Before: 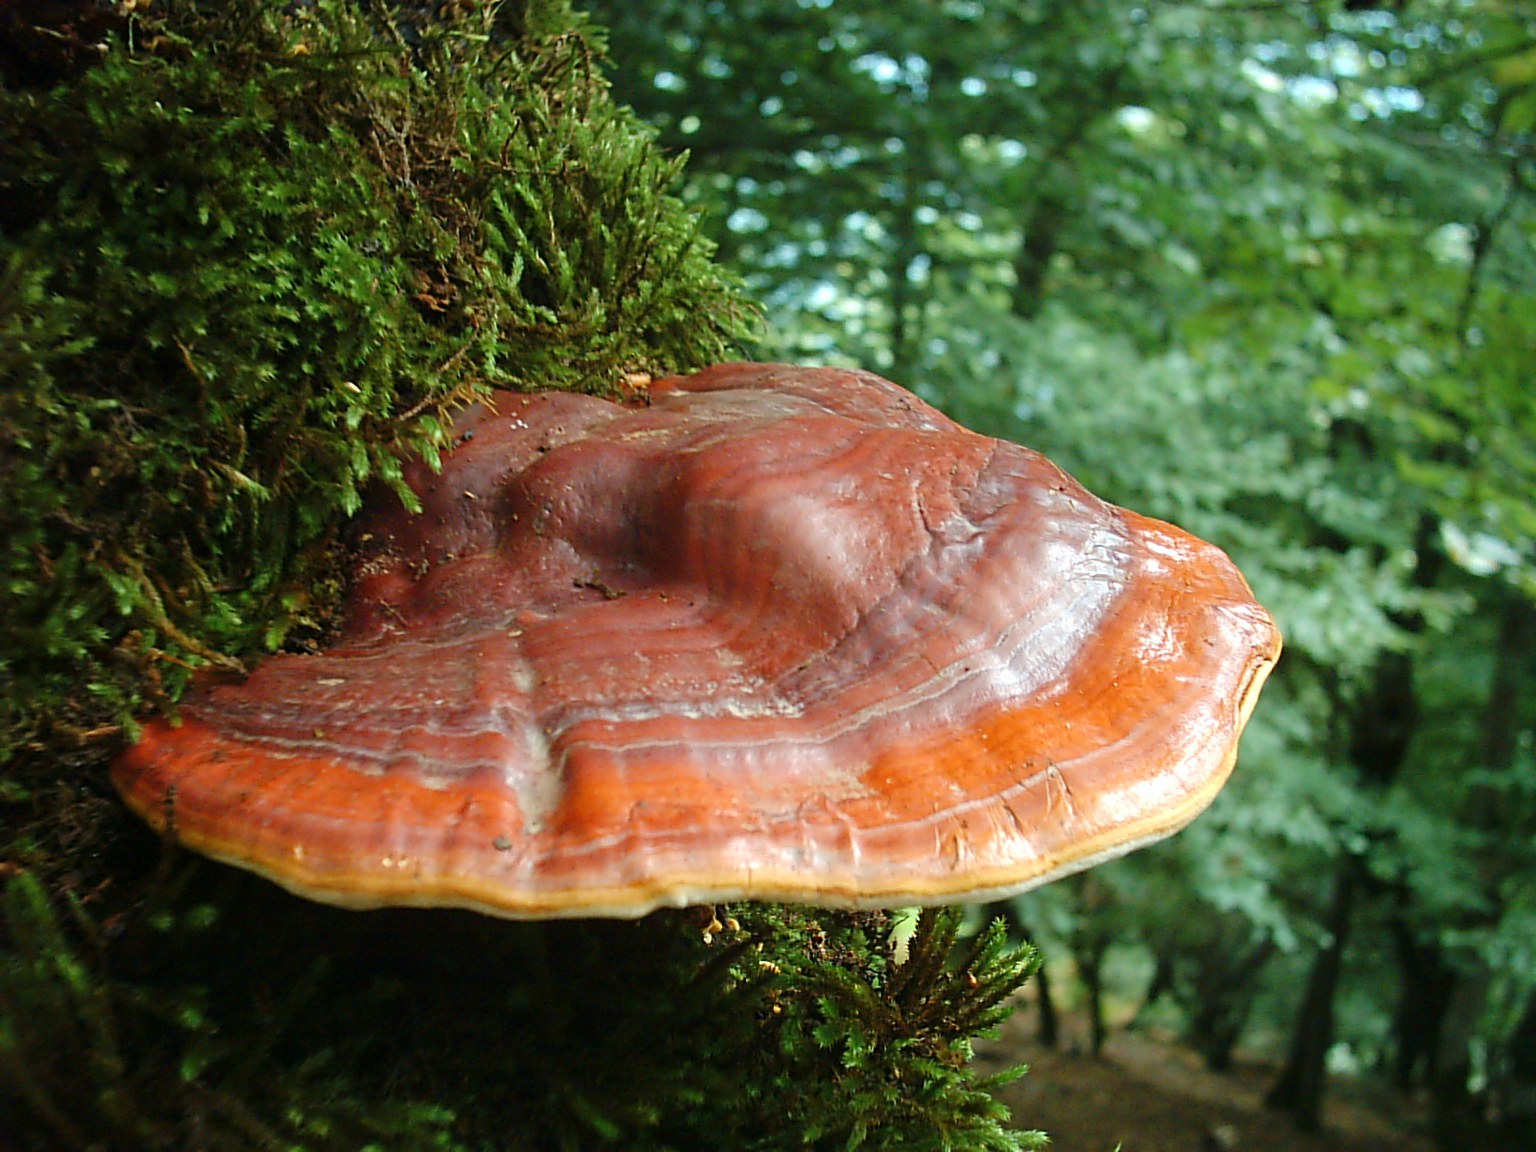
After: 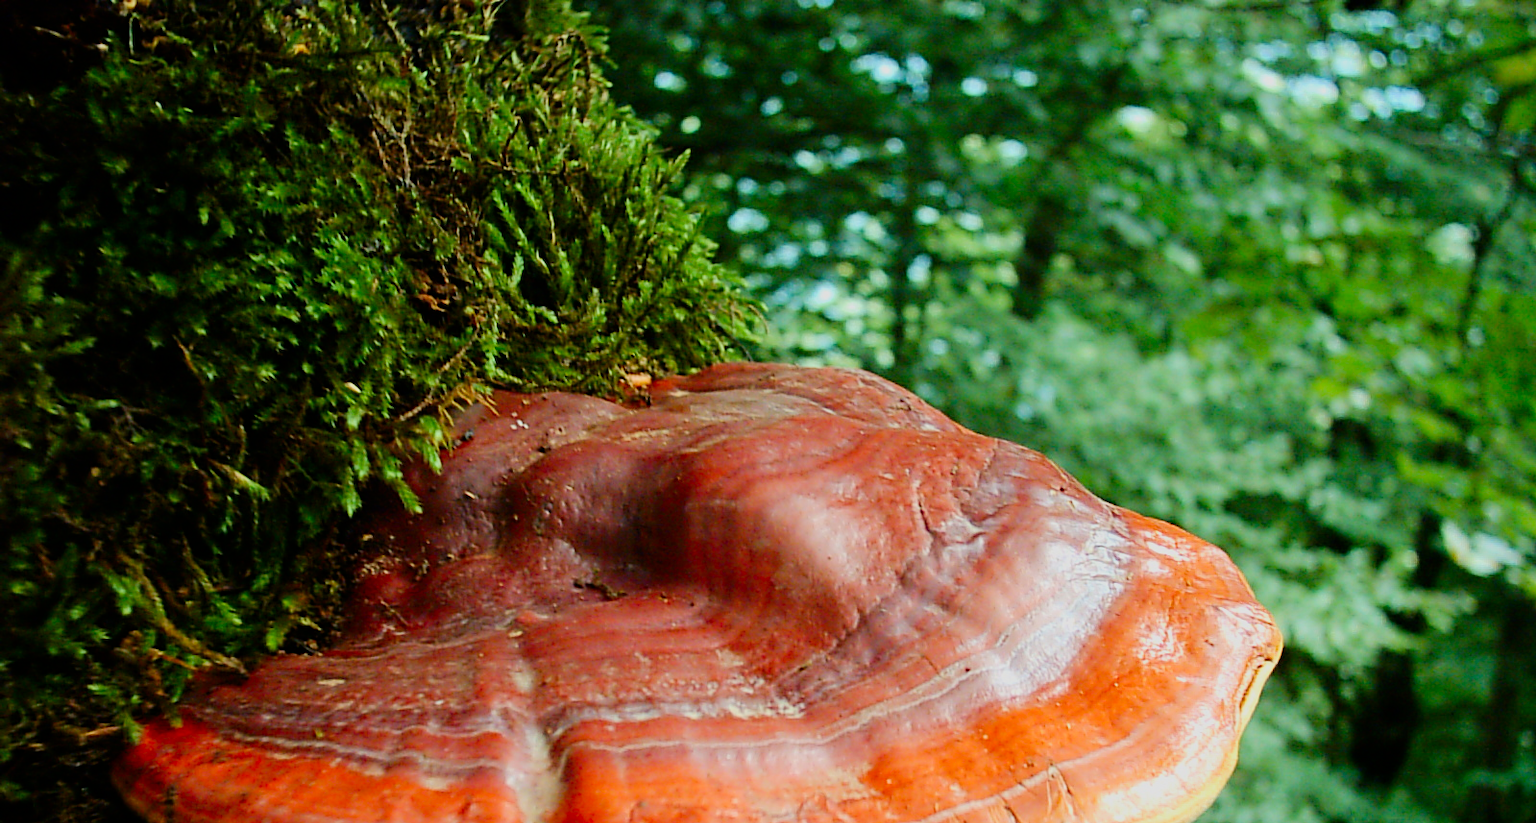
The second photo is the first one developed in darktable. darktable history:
filmic rgb: black relative exposure -7.65 EV, white relative exposure 4.56 EV, hardness 3.61, contrast 1.05
crop: bottom 28.576%
contrast brightness saturation: contrast 0.16, saturation 0.32
